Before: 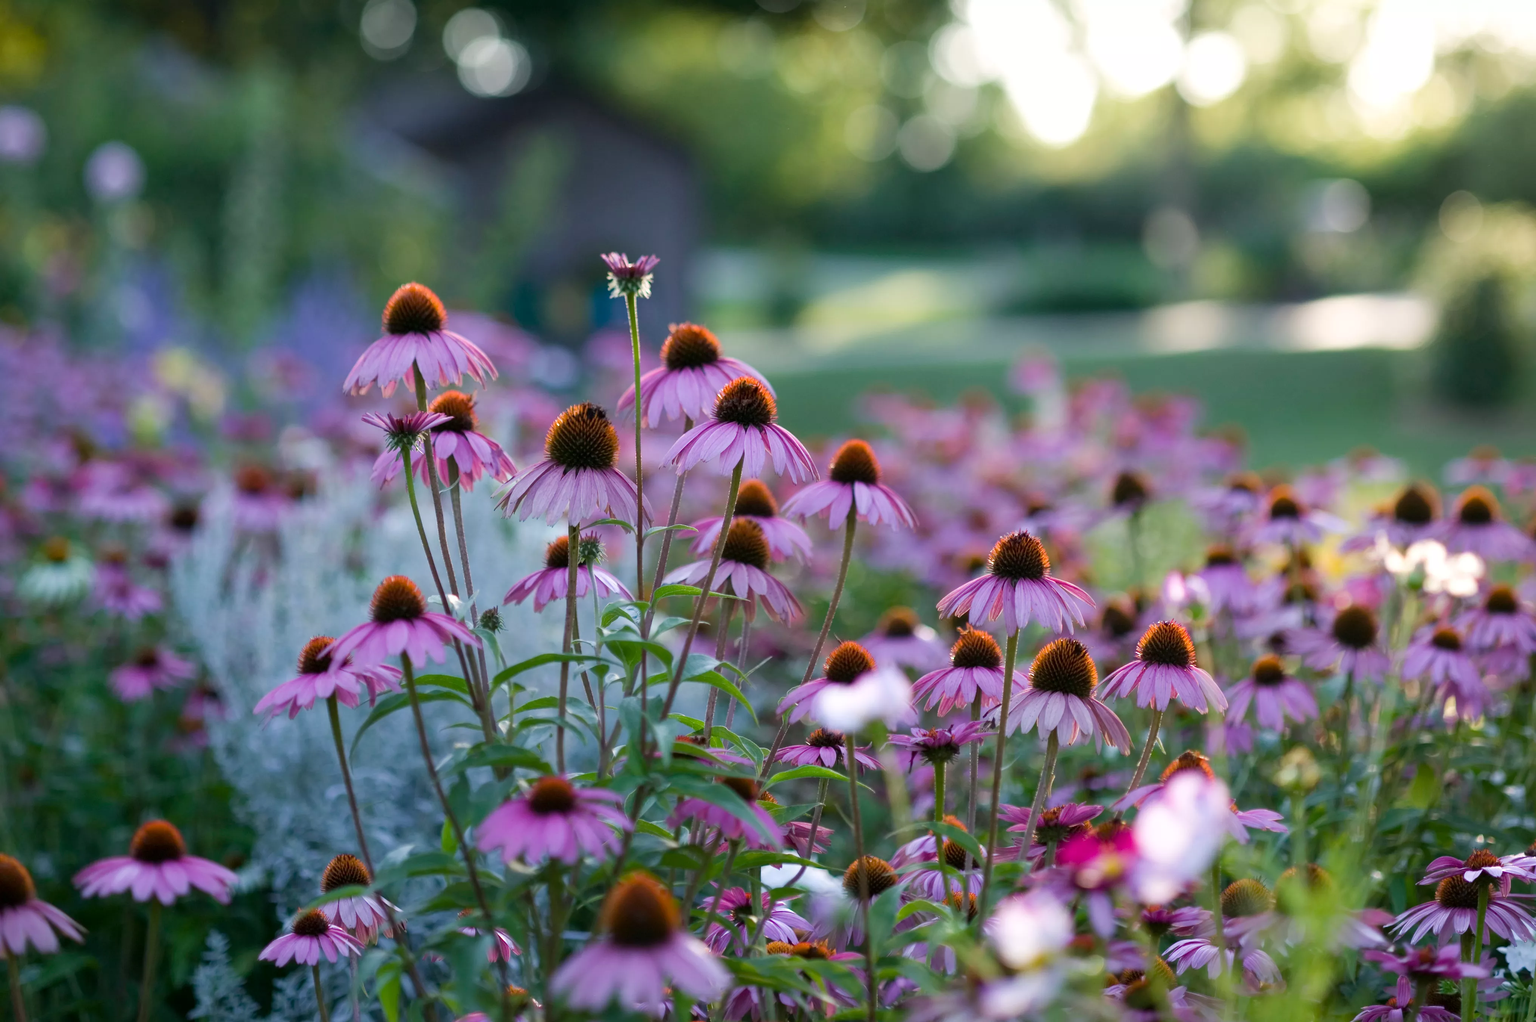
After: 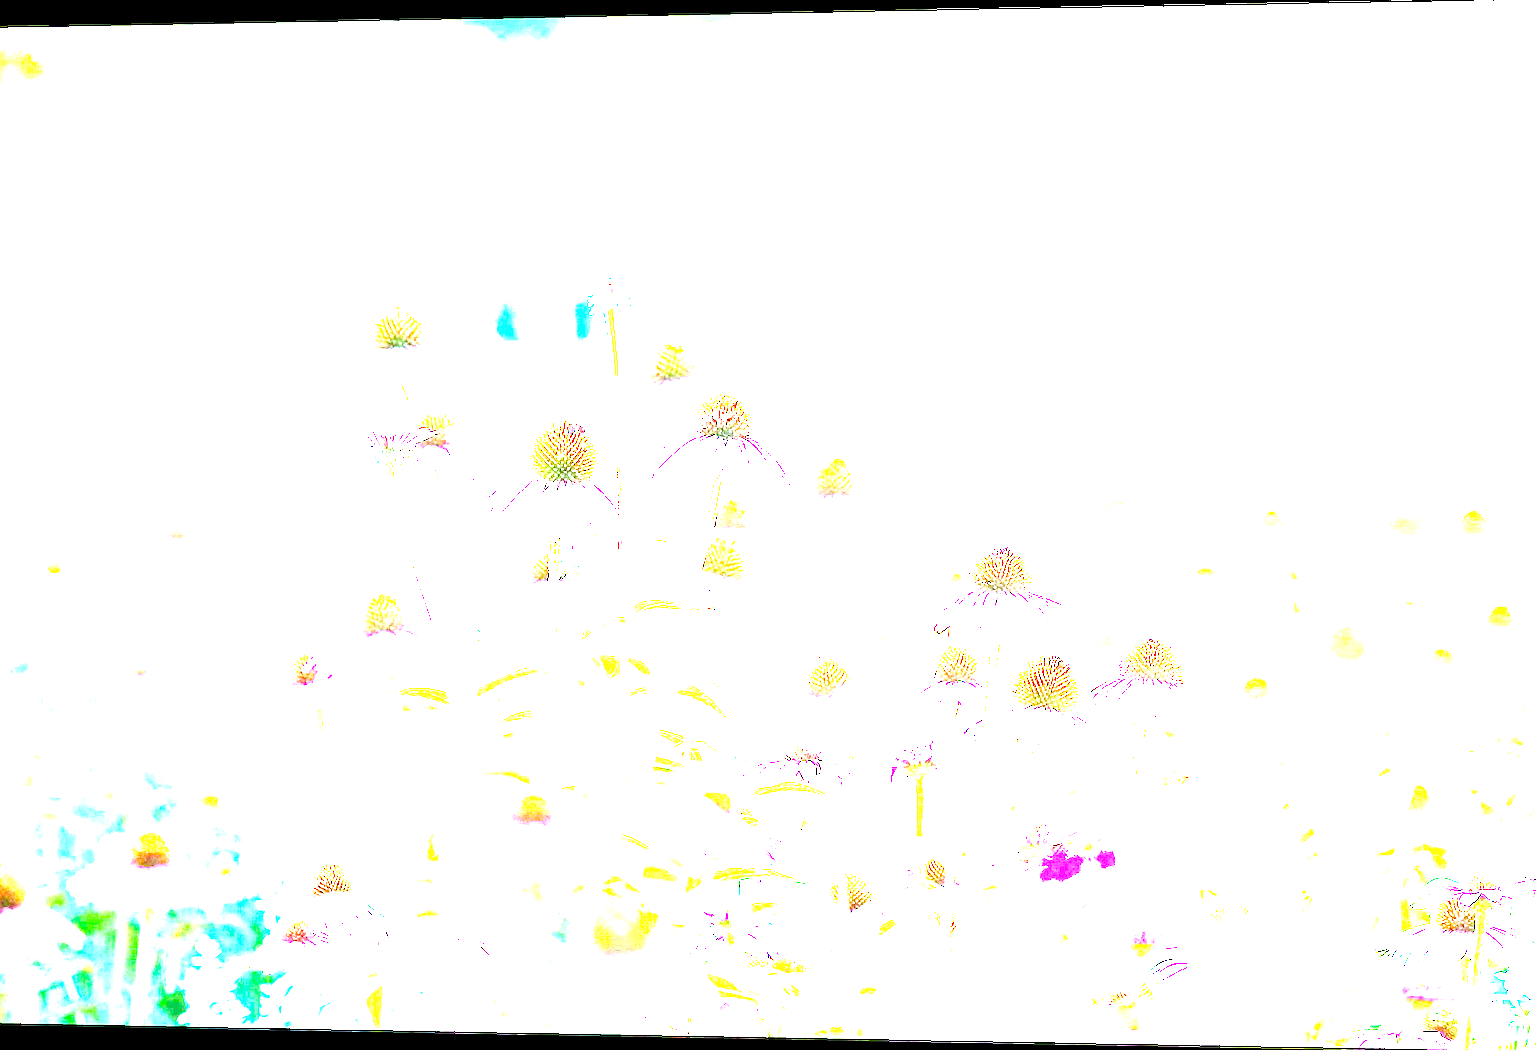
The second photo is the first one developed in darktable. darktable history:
exposure: exposure 8 EV, compensate highlight preservation false
sharpen: on, module defaults
rotate and perspective: lens shift (horizontal) -0.055, automatic cropping off
